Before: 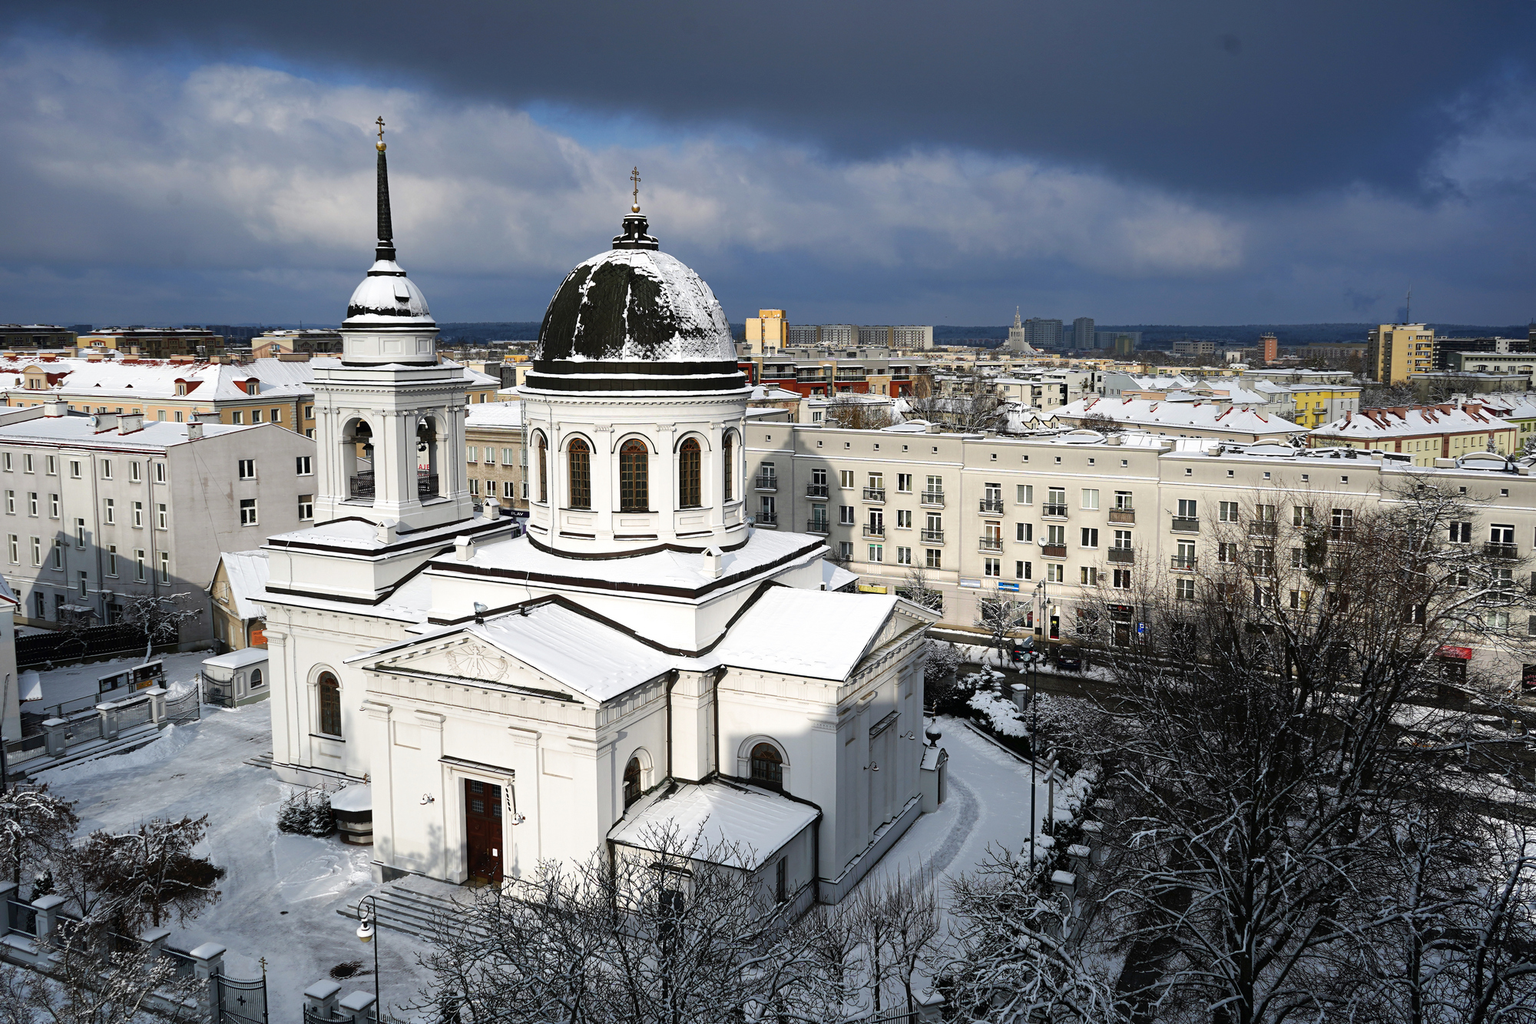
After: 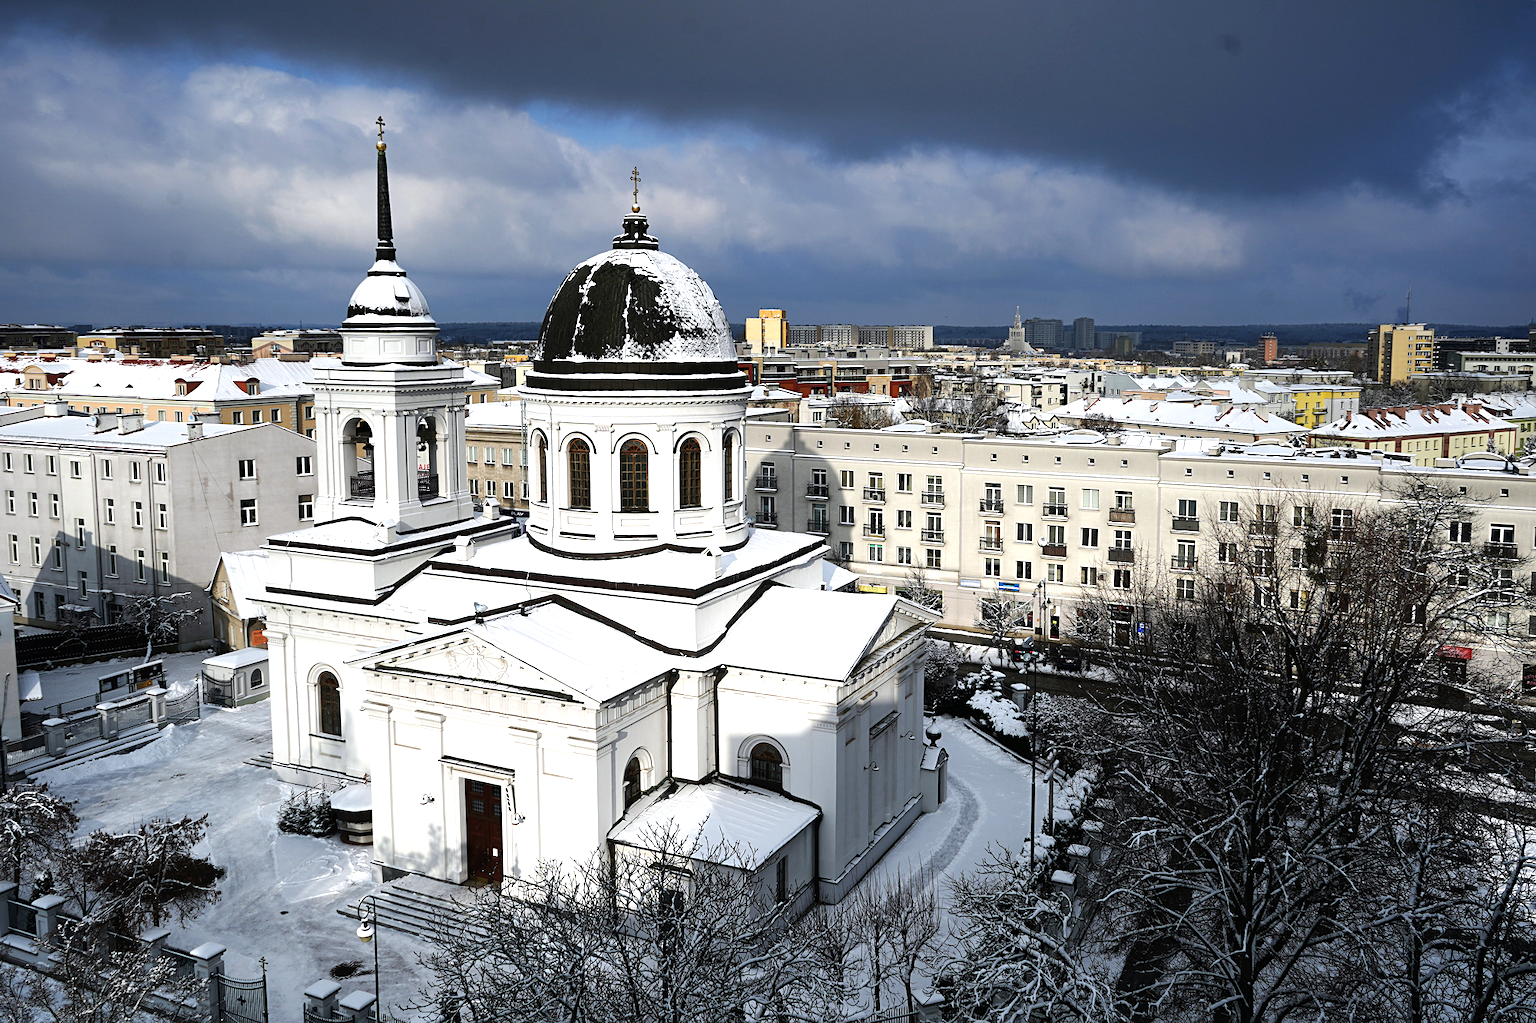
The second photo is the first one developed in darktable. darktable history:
sharpen: amount 0.2
tone equalizer: -8 EV -0.417 EV, -7 EV -0.389 EV, -6 EV -0.333 EV, -5 EV -0.222 EV, -3 EV 0.222 EV, -2 EV 0.333 EV, -1 EV 0.389 EV, +0 EV 0.417 EV, edges refinement/feathering 500, mask exposure compensation -1.57 EV, preserve details no
white balance: red 0.988, blue 1.017
